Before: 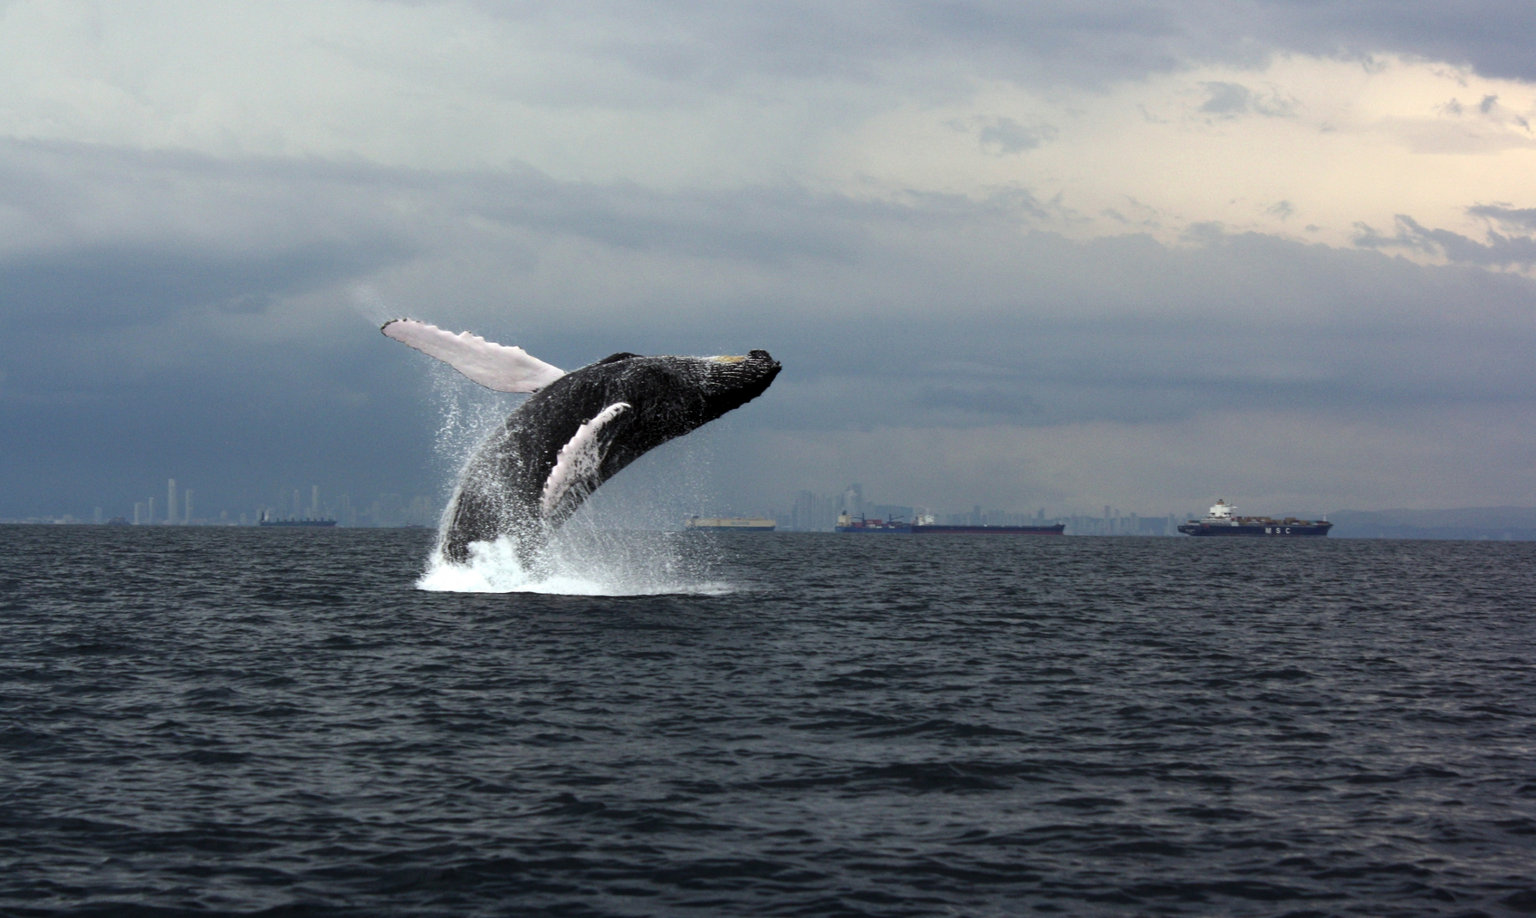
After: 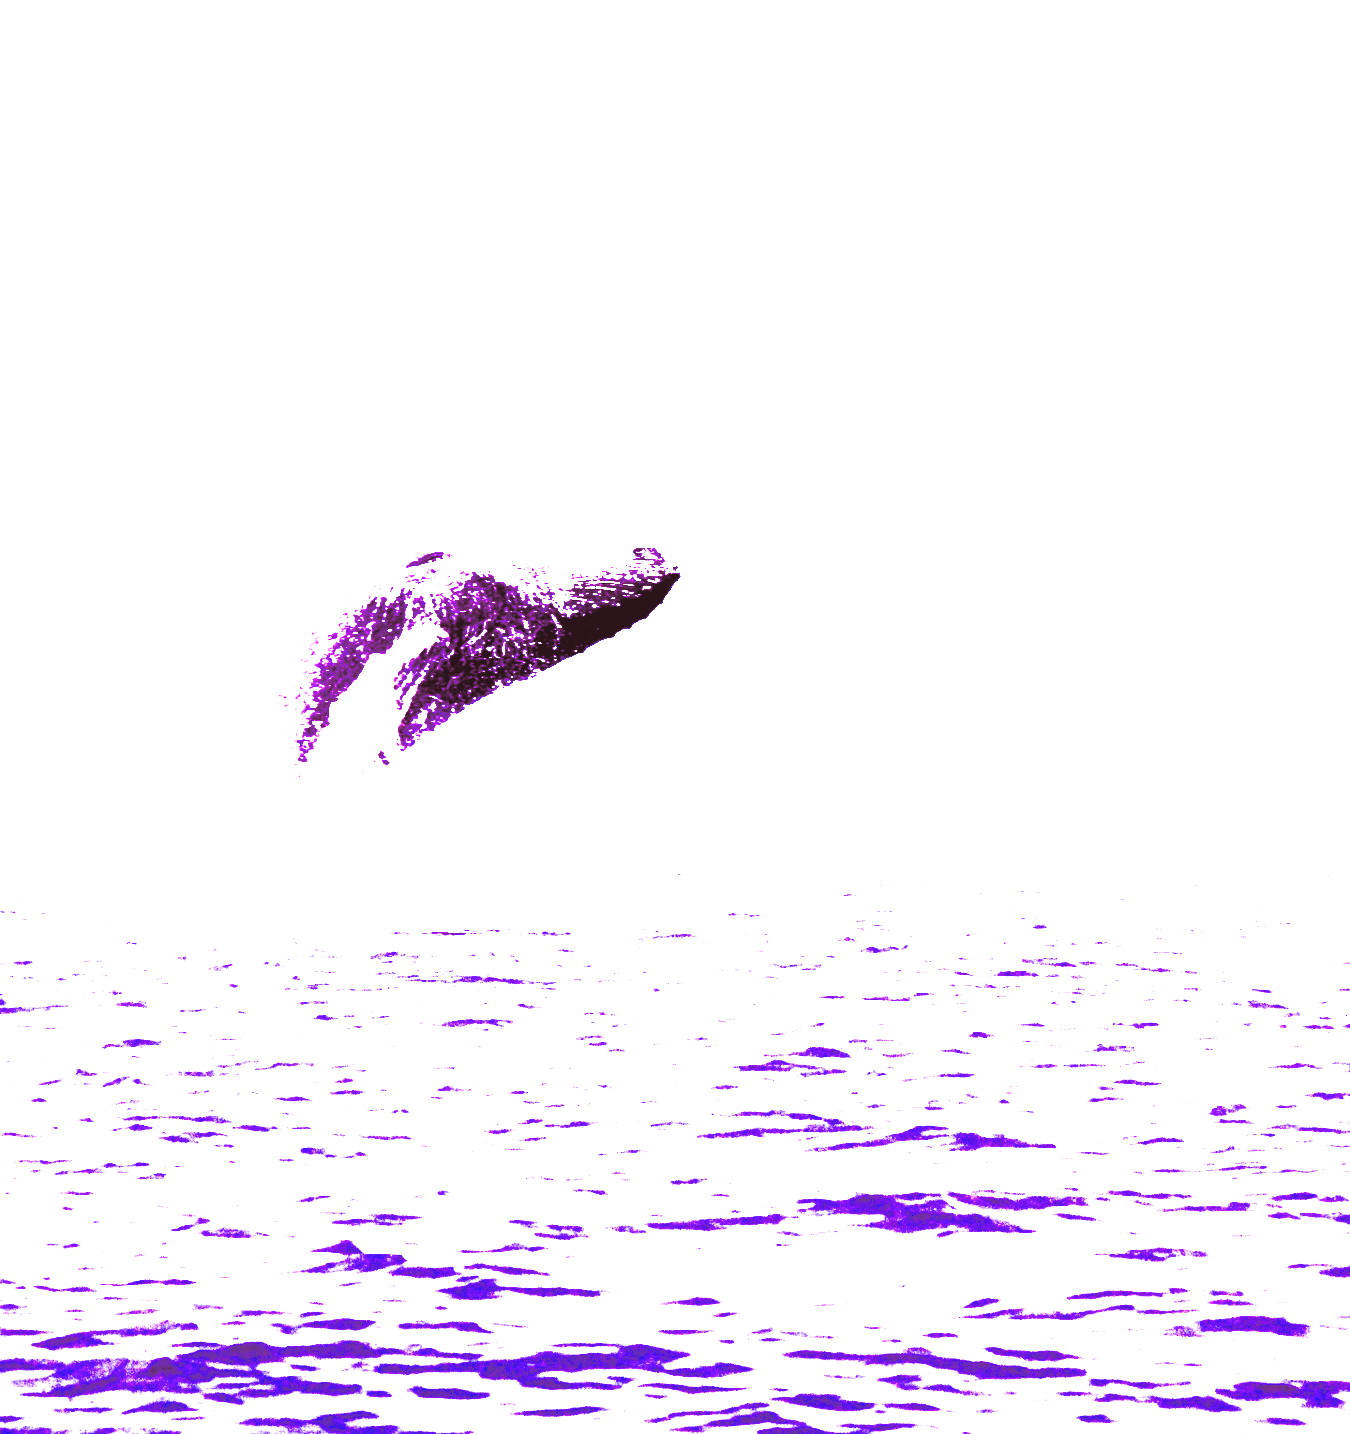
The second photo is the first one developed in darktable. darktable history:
white balance: red 8, blue 8
split-toning: shadows › hue 360°
graduated density: on, module defaults
rgb curve: curves: ch0 [(0, 0.186) (0.314, 0.284) (0.576, 0.466) (0.805, 0.691) (0.936, 0.886)]; ch1 [(0, 0.186) (0.314, 0.284) (0.581, 0.534) (0.771, 0.746) (0.936, 0.958)]; ch2 [(0, 0.216) (0.275, 0.39) (1, 1)], mode RGB, independent channels, compensate middle gray true, preserve colors none
shadows and highlights: shadows 0, highlights 40
crop and rotate: left 22.516%, right 21.234%
exposure: black level correction 0.005, exposure 0.286 EV, compensate highlight preservation false
contrast brightness saturation: contrast 0.28
